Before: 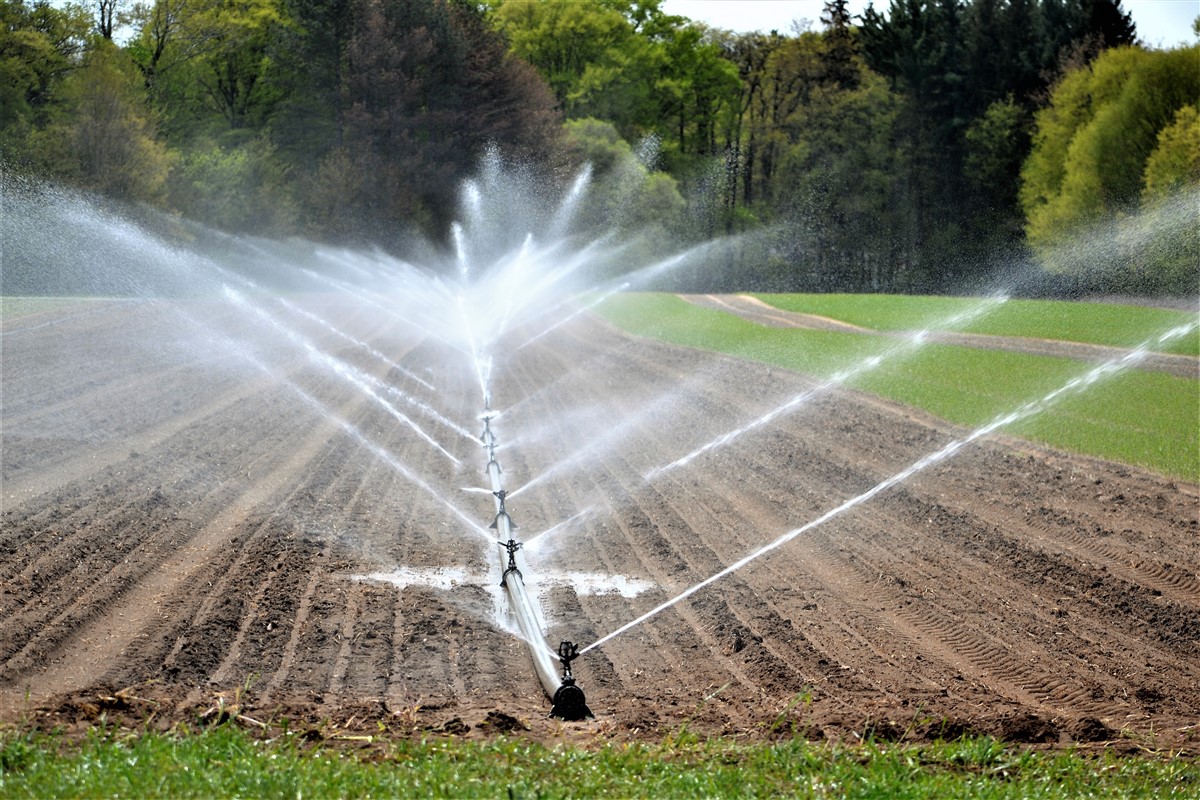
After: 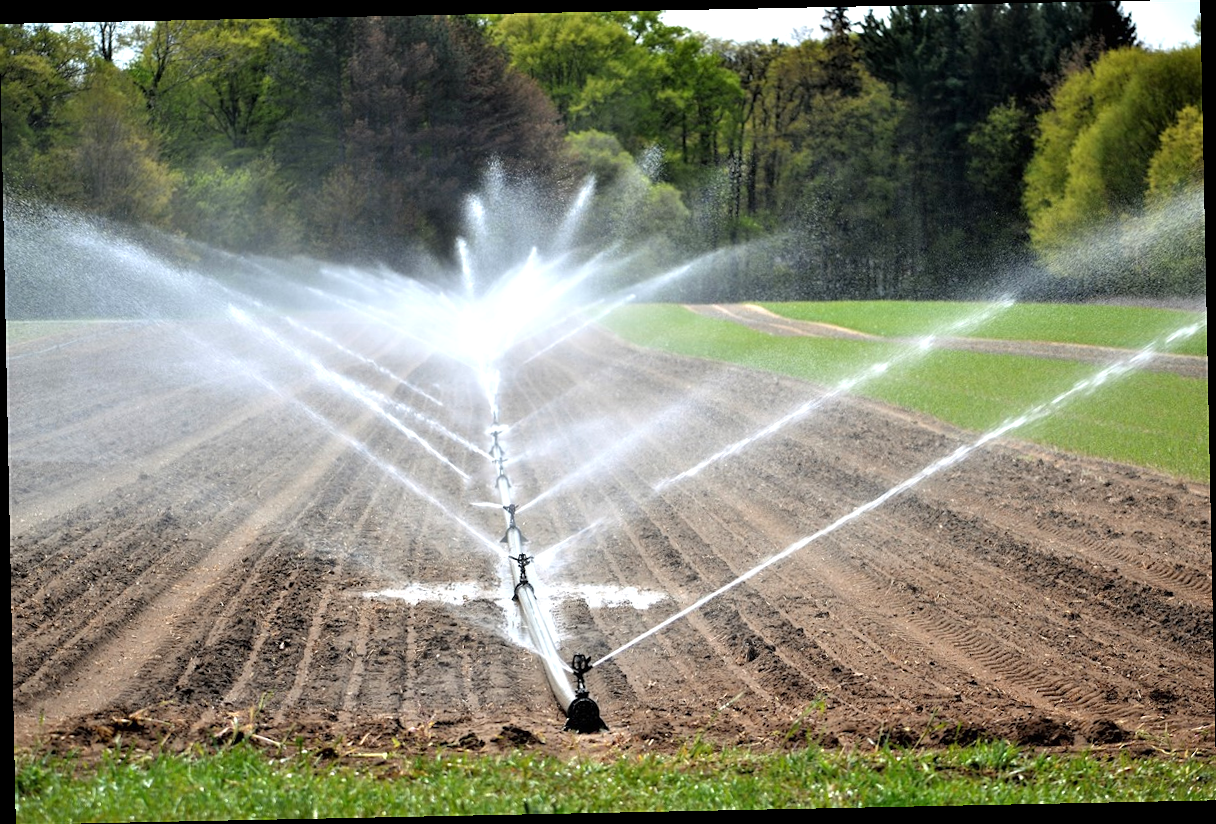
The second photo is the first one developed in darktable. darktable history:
rotate and perspective: rotation -1.17°, automatic cropping off
exposure: exposure 0.3 EV, compensate highlight preservation false
